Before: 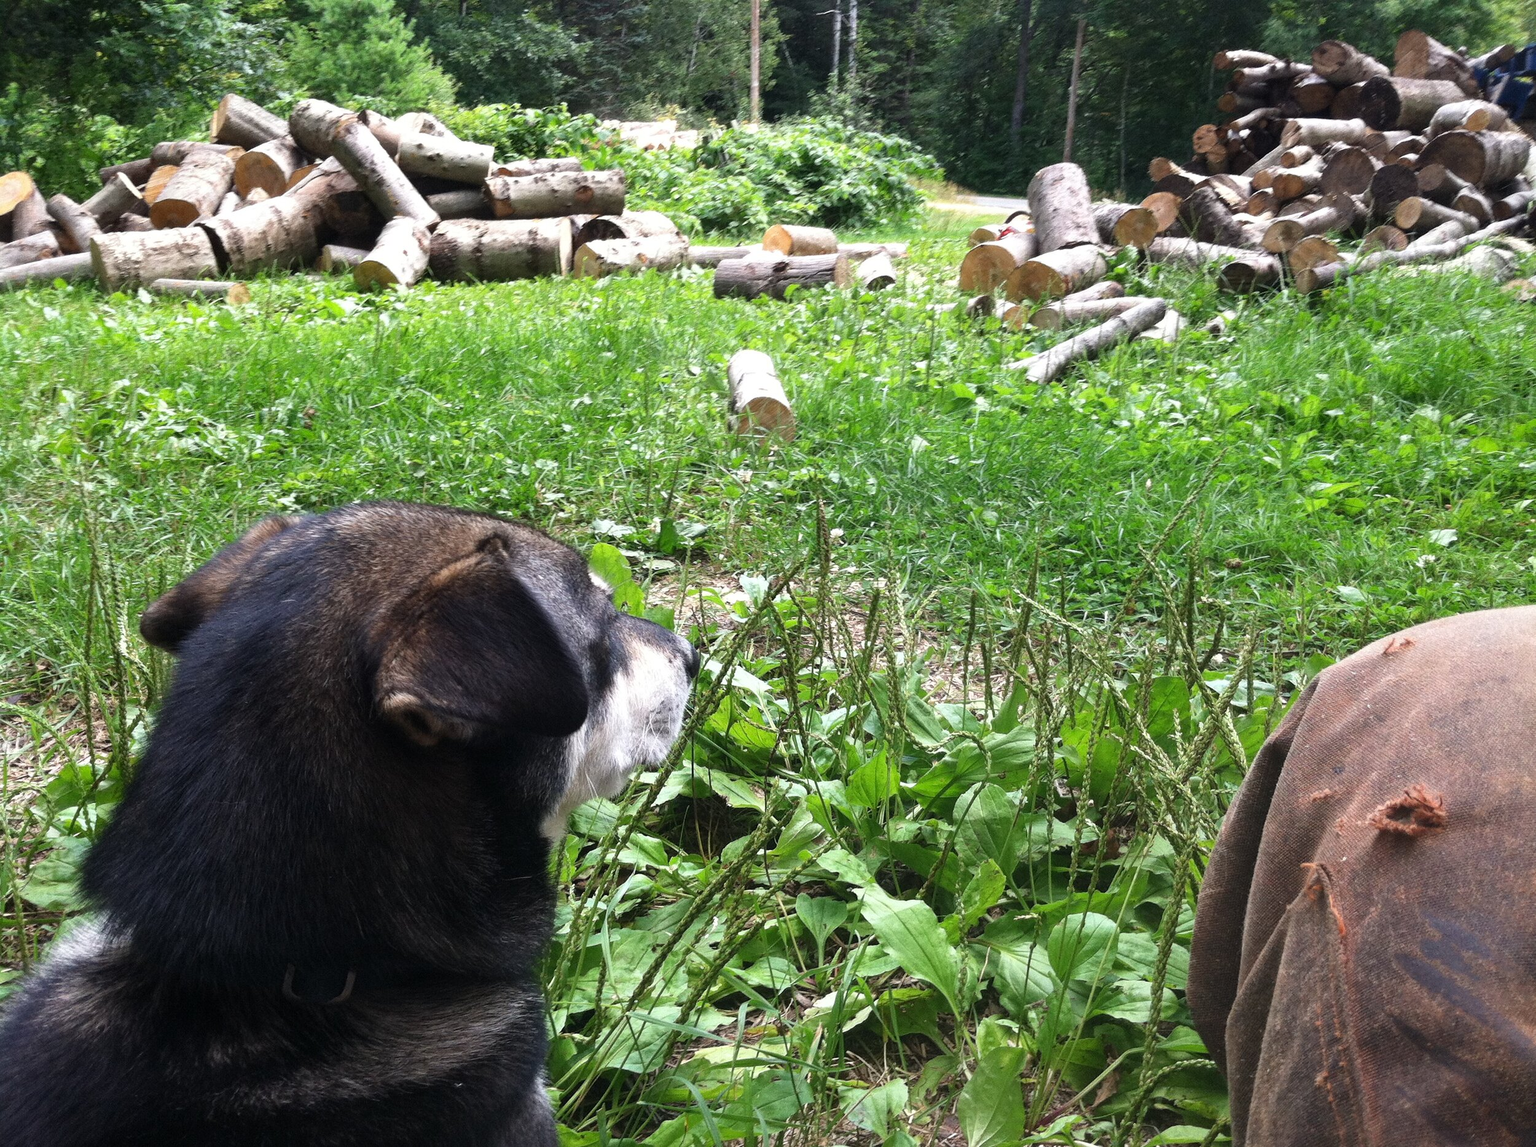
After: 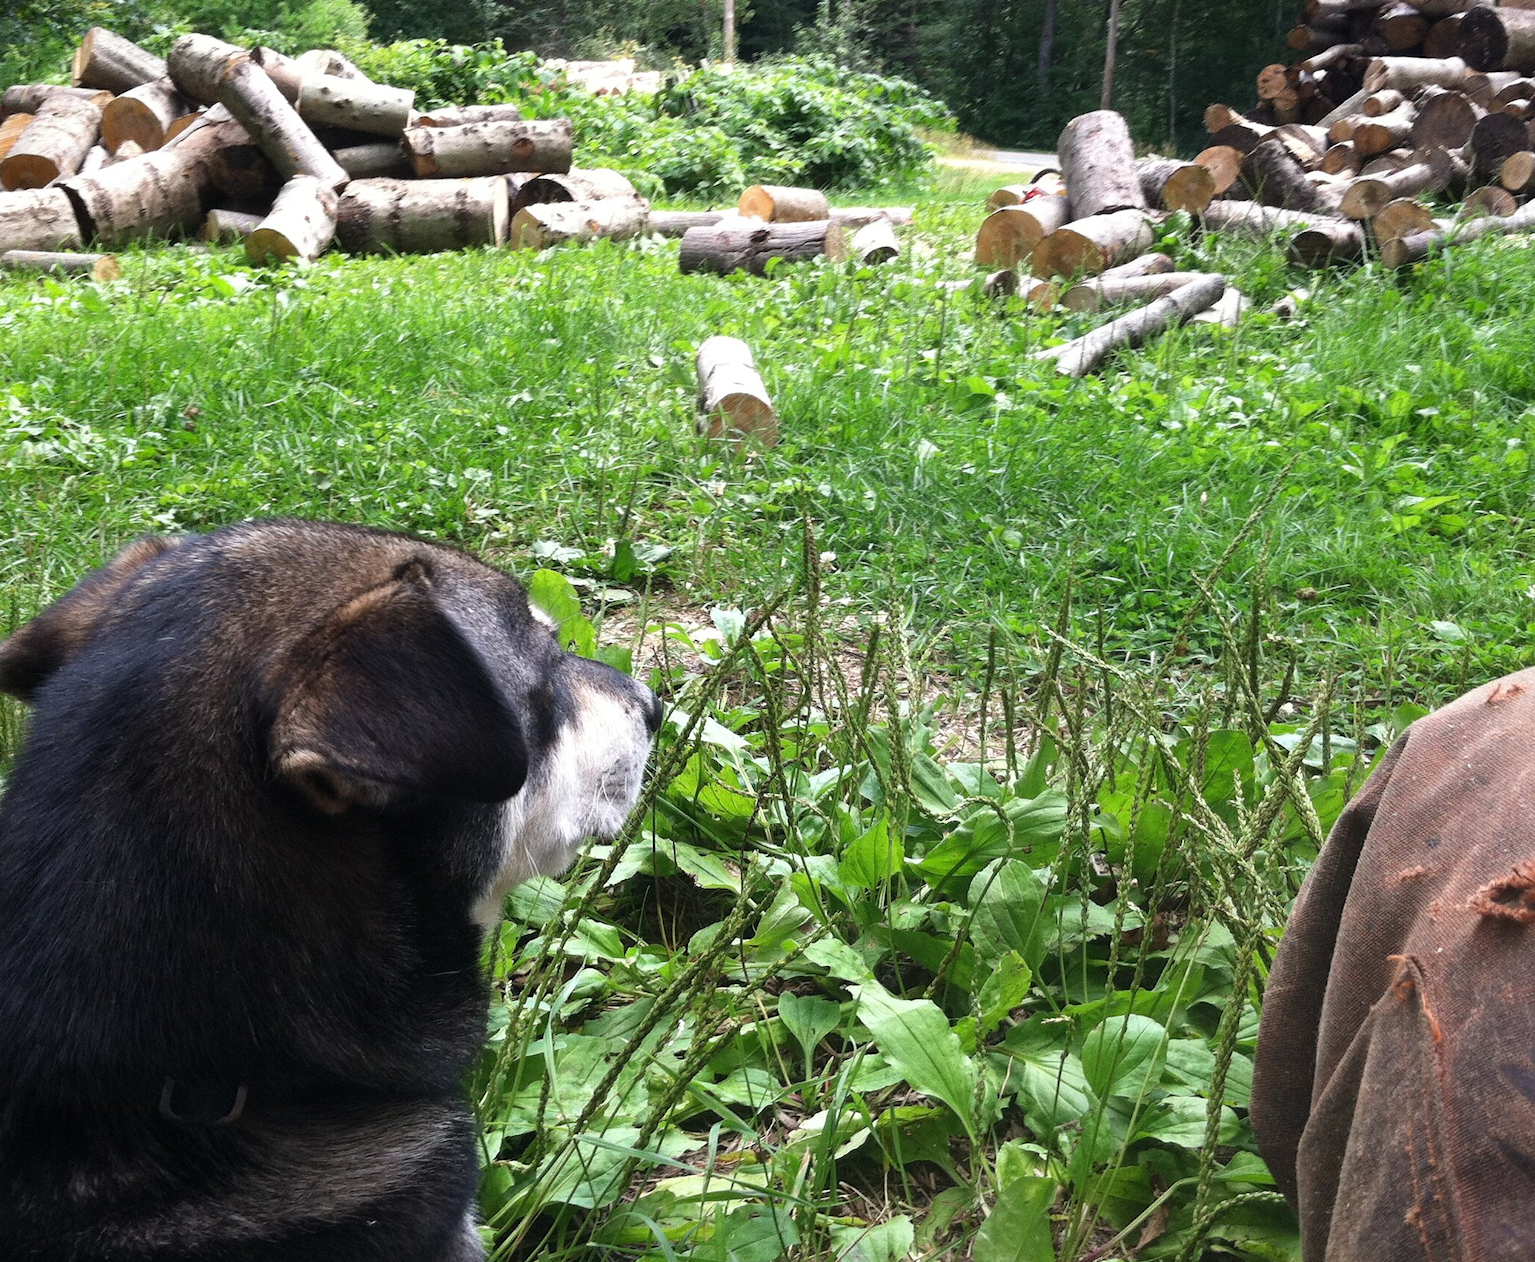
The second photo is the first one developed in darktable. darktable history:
crop: left 9.81%, top 6.231%, right 7.247%, bottom 2.483%
